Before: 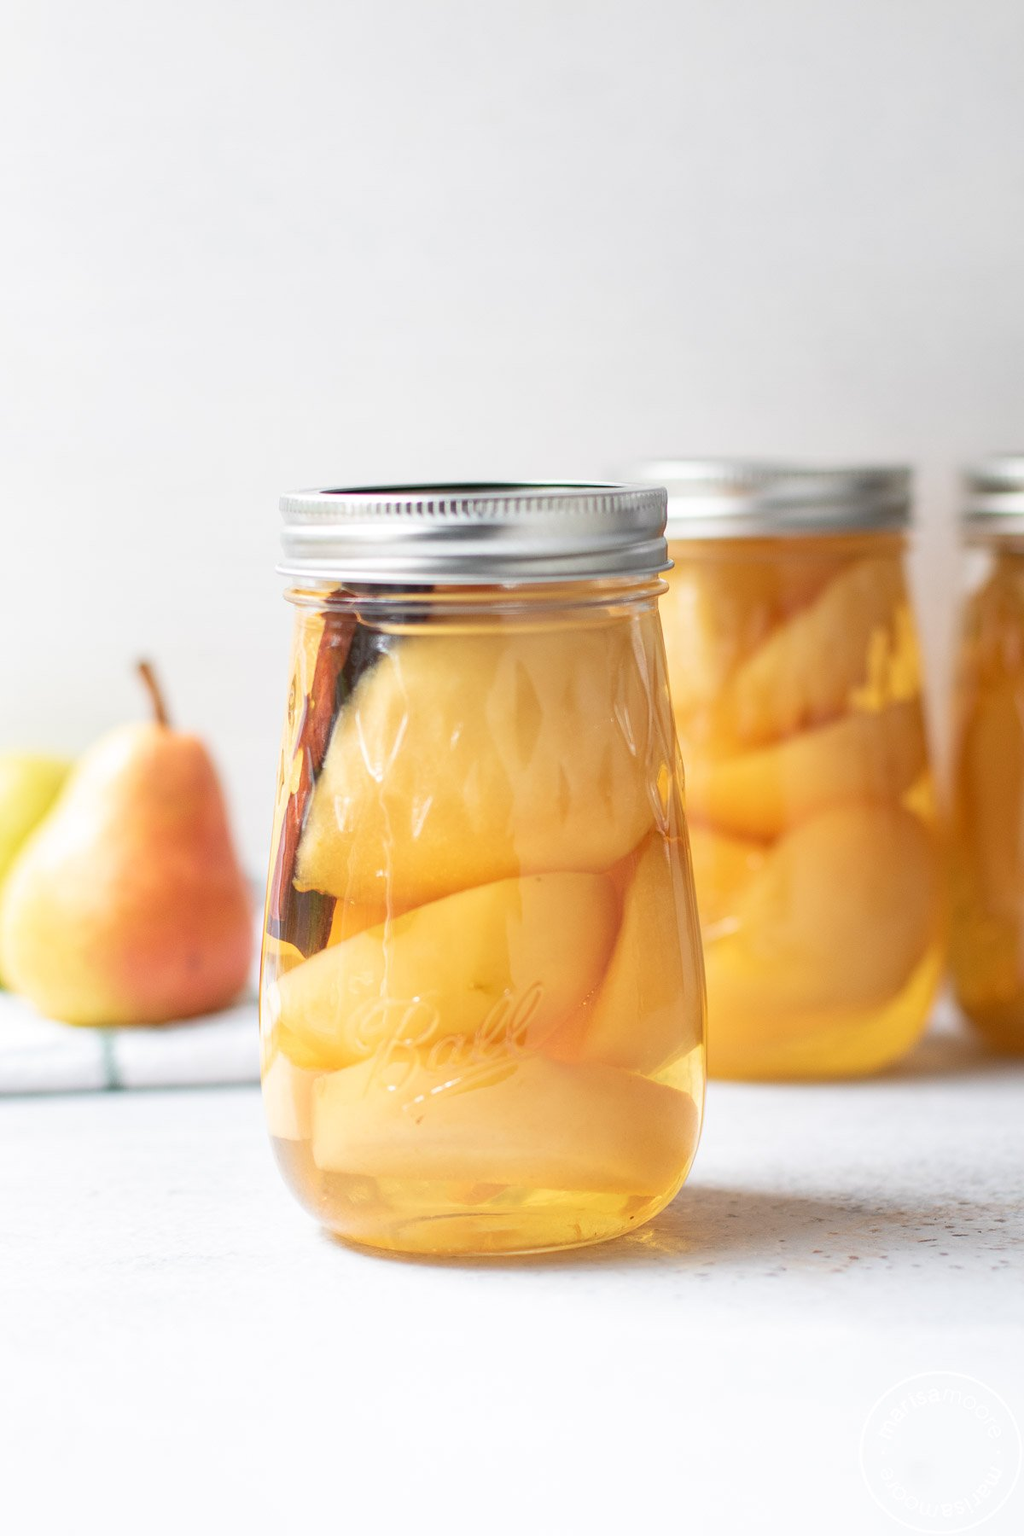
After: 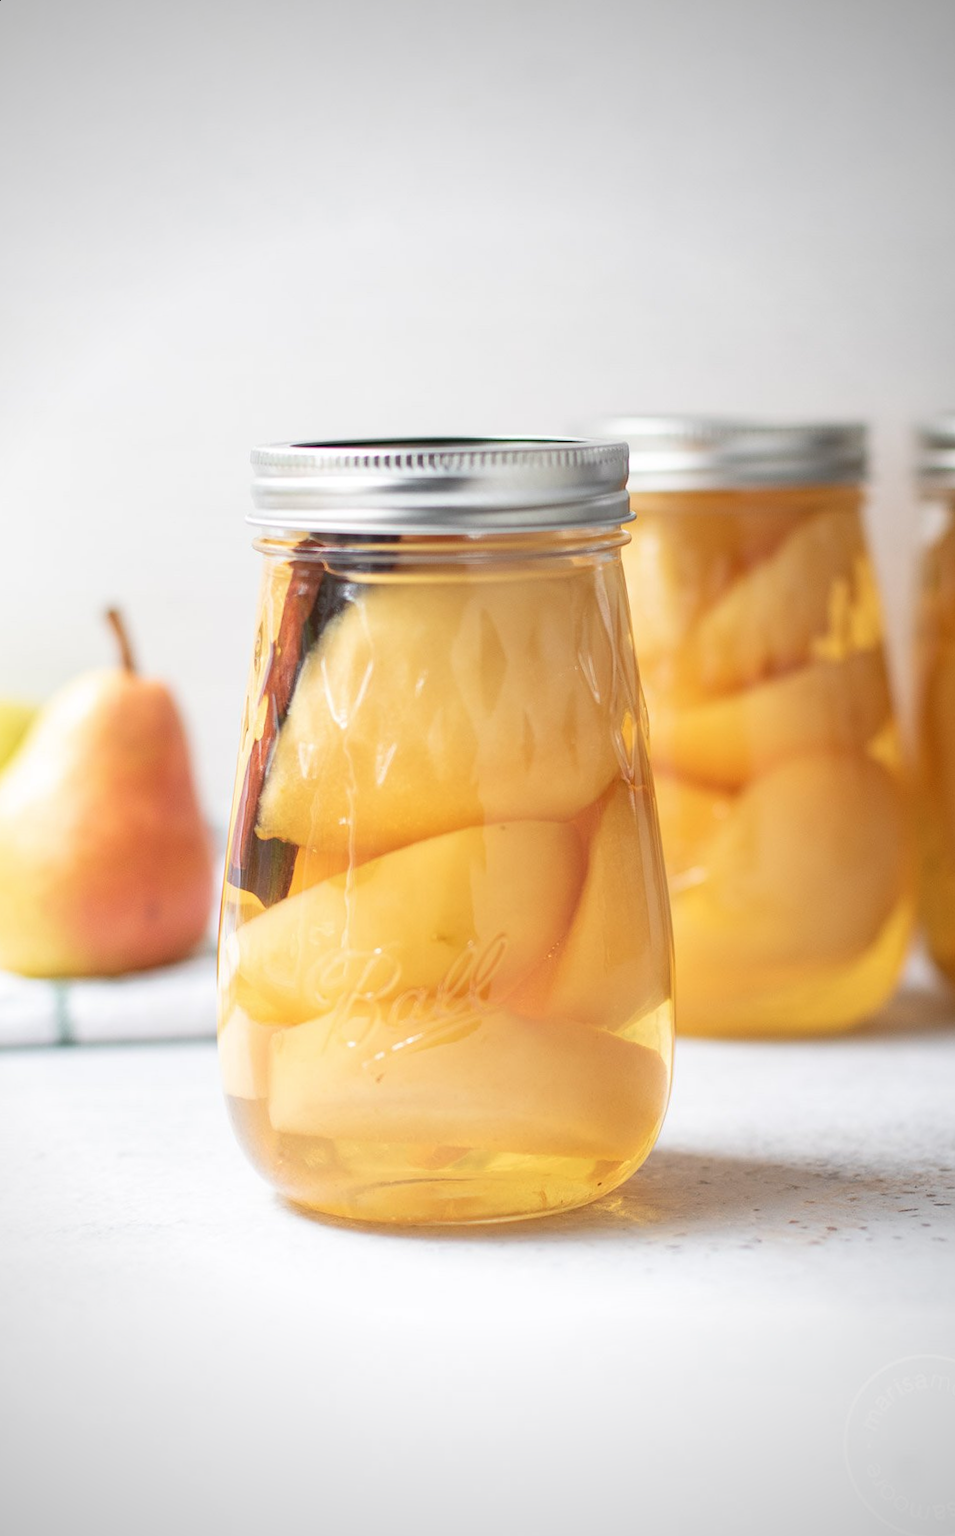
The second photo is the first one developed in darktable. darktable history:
contrast brightness saturation: saturation -0.05
rotate and perspective: rotation 0.215°, lens shift (vertical) -0.139, crop left 0.069, crop right 0.939, crop top 0.002, crop bottom 0.996
vignetting: fall-off start 71.74%
